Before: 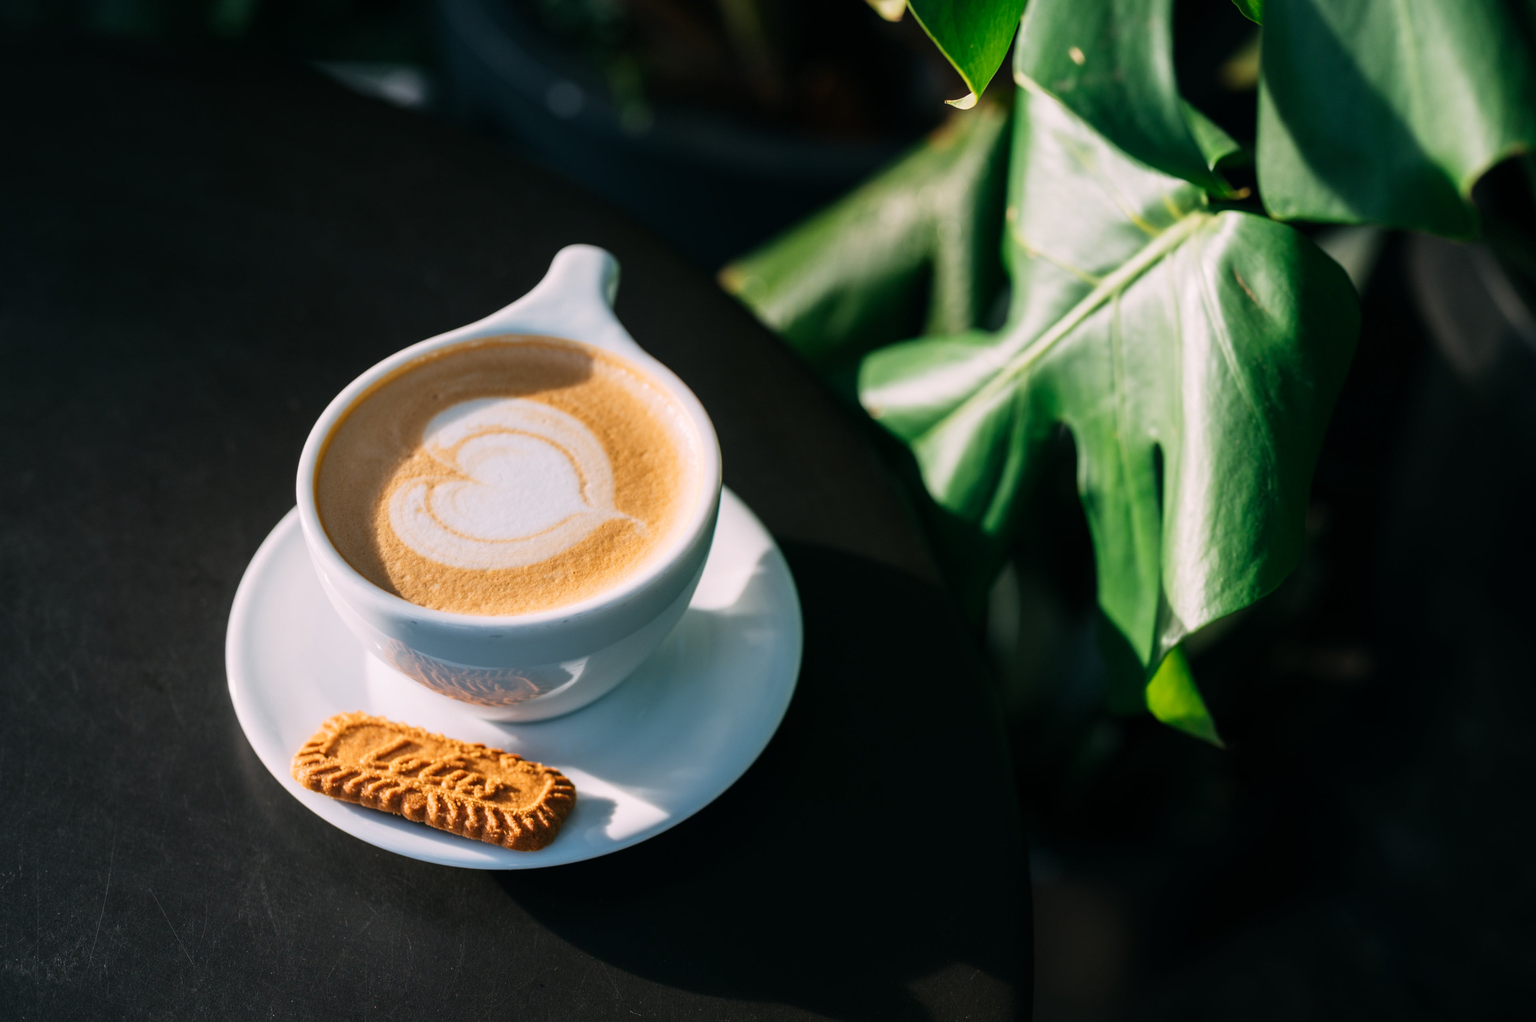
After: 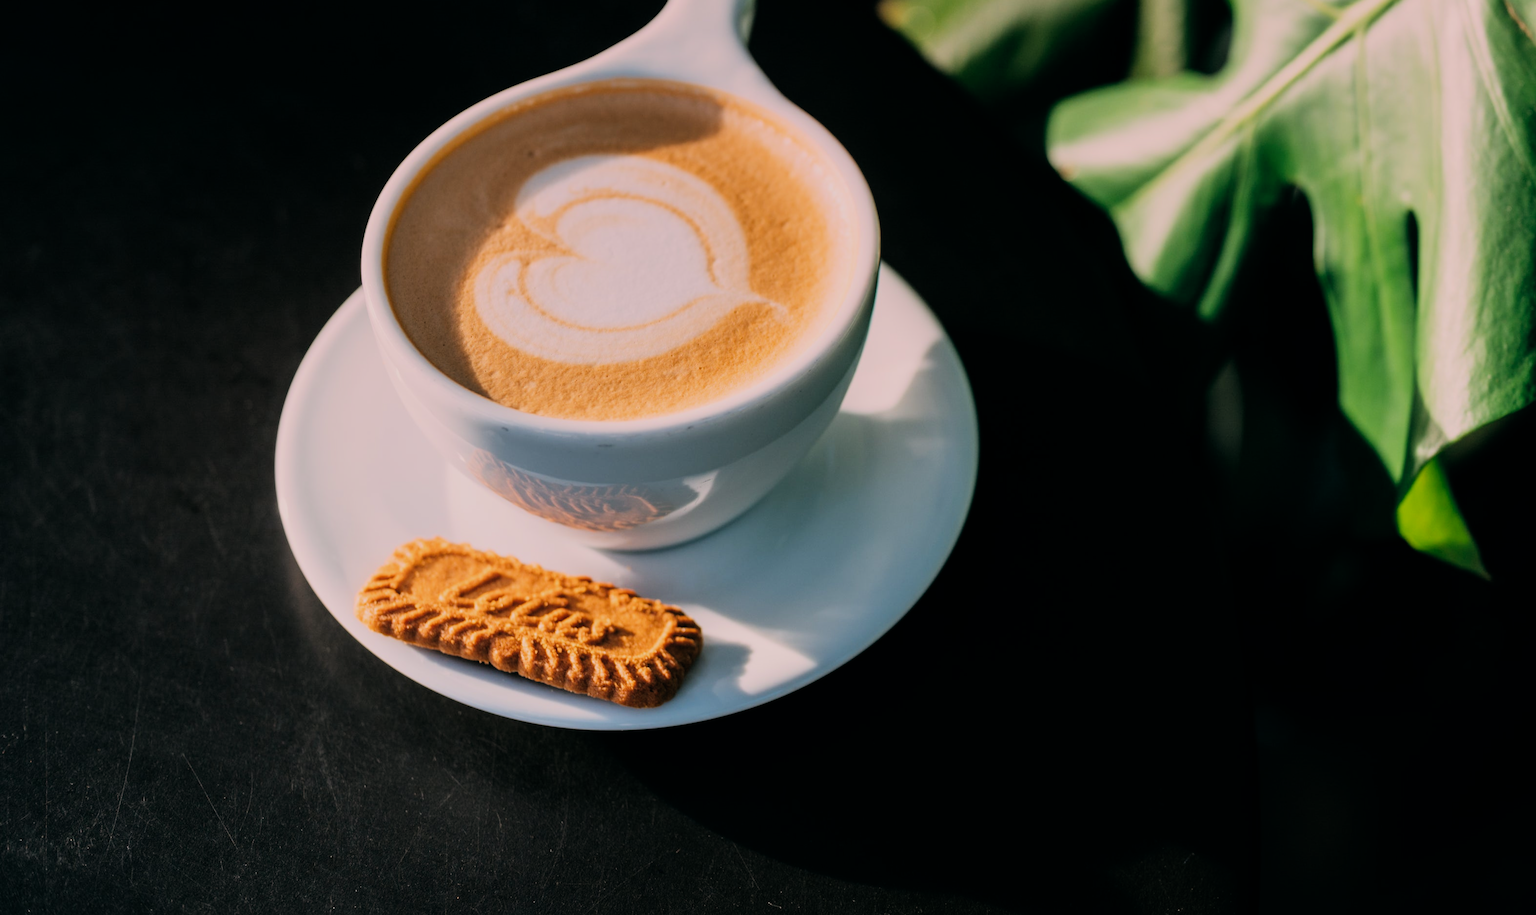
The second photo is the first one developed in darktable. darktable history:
graduated density: density 0.38 EV, hardness 21%, rotation -6.11°, saturation 32%
crop: top 26.531%, right 17.959%
tone equalizer: on, module defaults
color balance: lift [1, 0.998, 1.001, 1.002], gamma [1, 1.02, 1, 0.98], gain [1, 1.02, 1.003, 0.98]
white balance: red 1.009, blue 0.985
filmic rgb: black relative exposure -7.15 EV, white relative exposure 5.36 EV, hardness 3.02, color science v6 (2022)
levels: levels [0, 0.476, 0.951]
